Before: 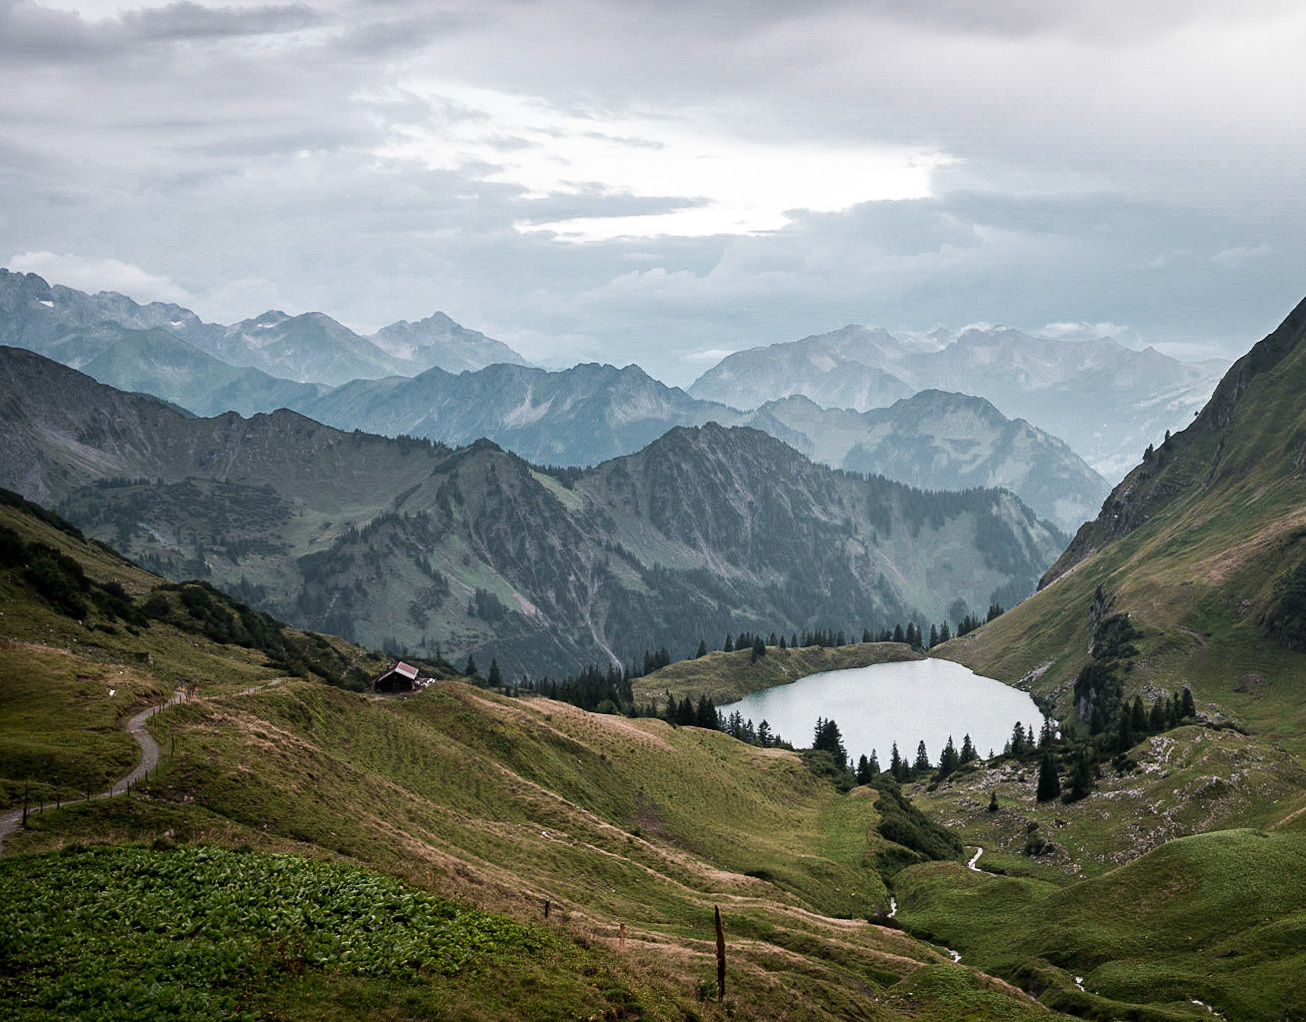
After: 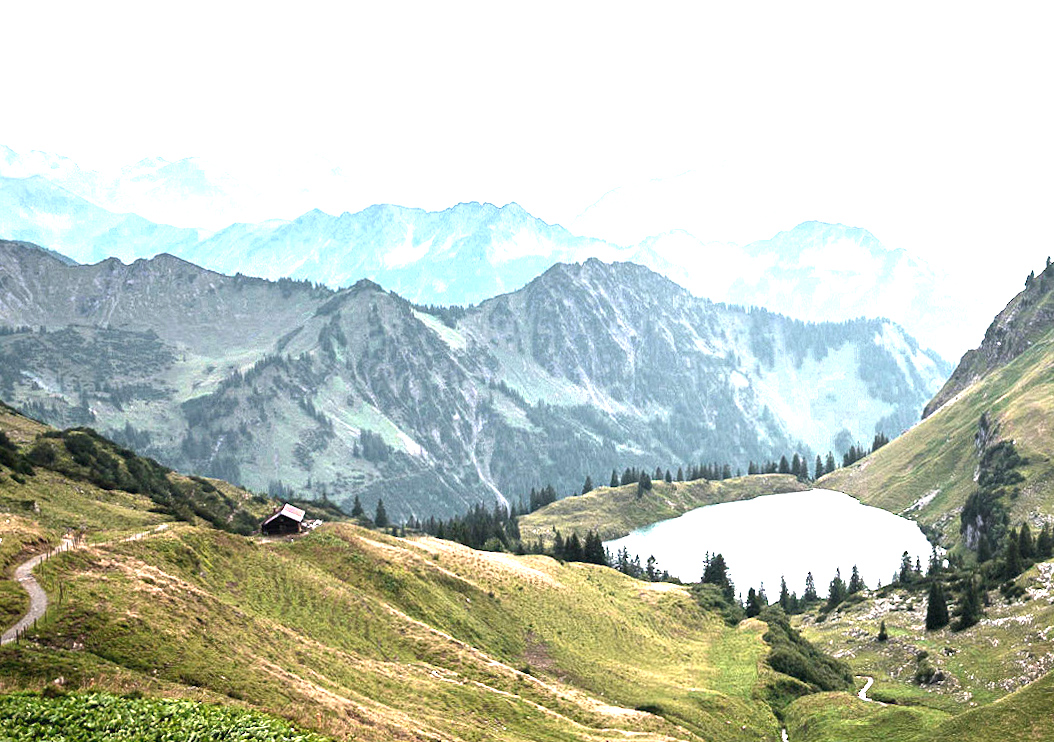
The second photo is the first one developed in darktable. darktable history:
crop: left 9.712%, top 16.928%, right 10.845%, bottom 12.332%
rotate and perspective: rotation -1.24°, automatic cropping off
exposure: black level correction 0, exposure 1.975 EV, compensate exposure bias true, compensate highlight preservation false
